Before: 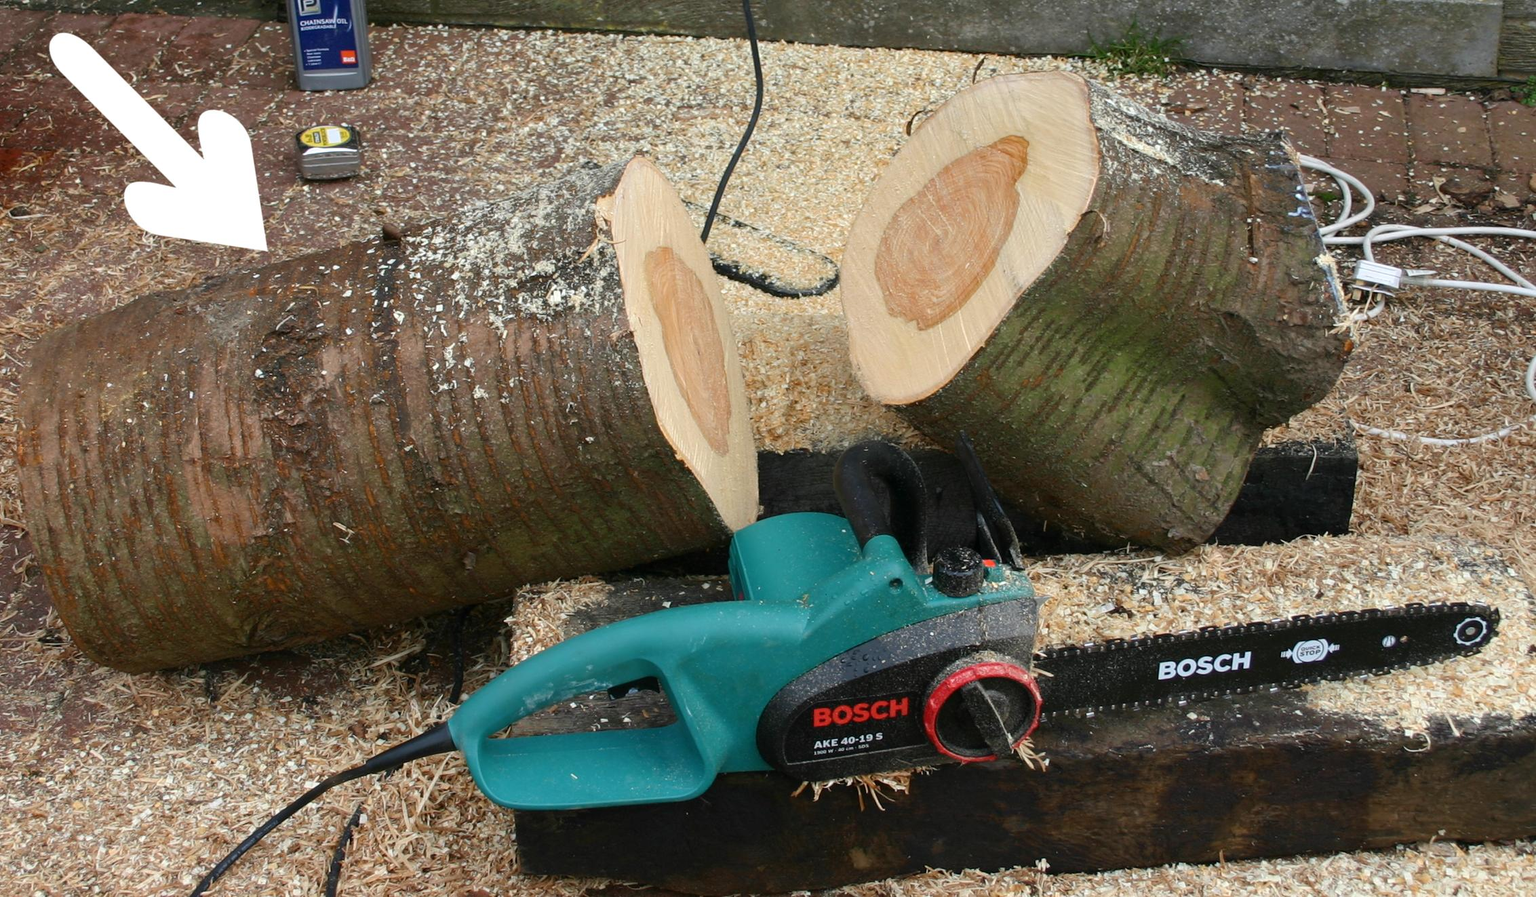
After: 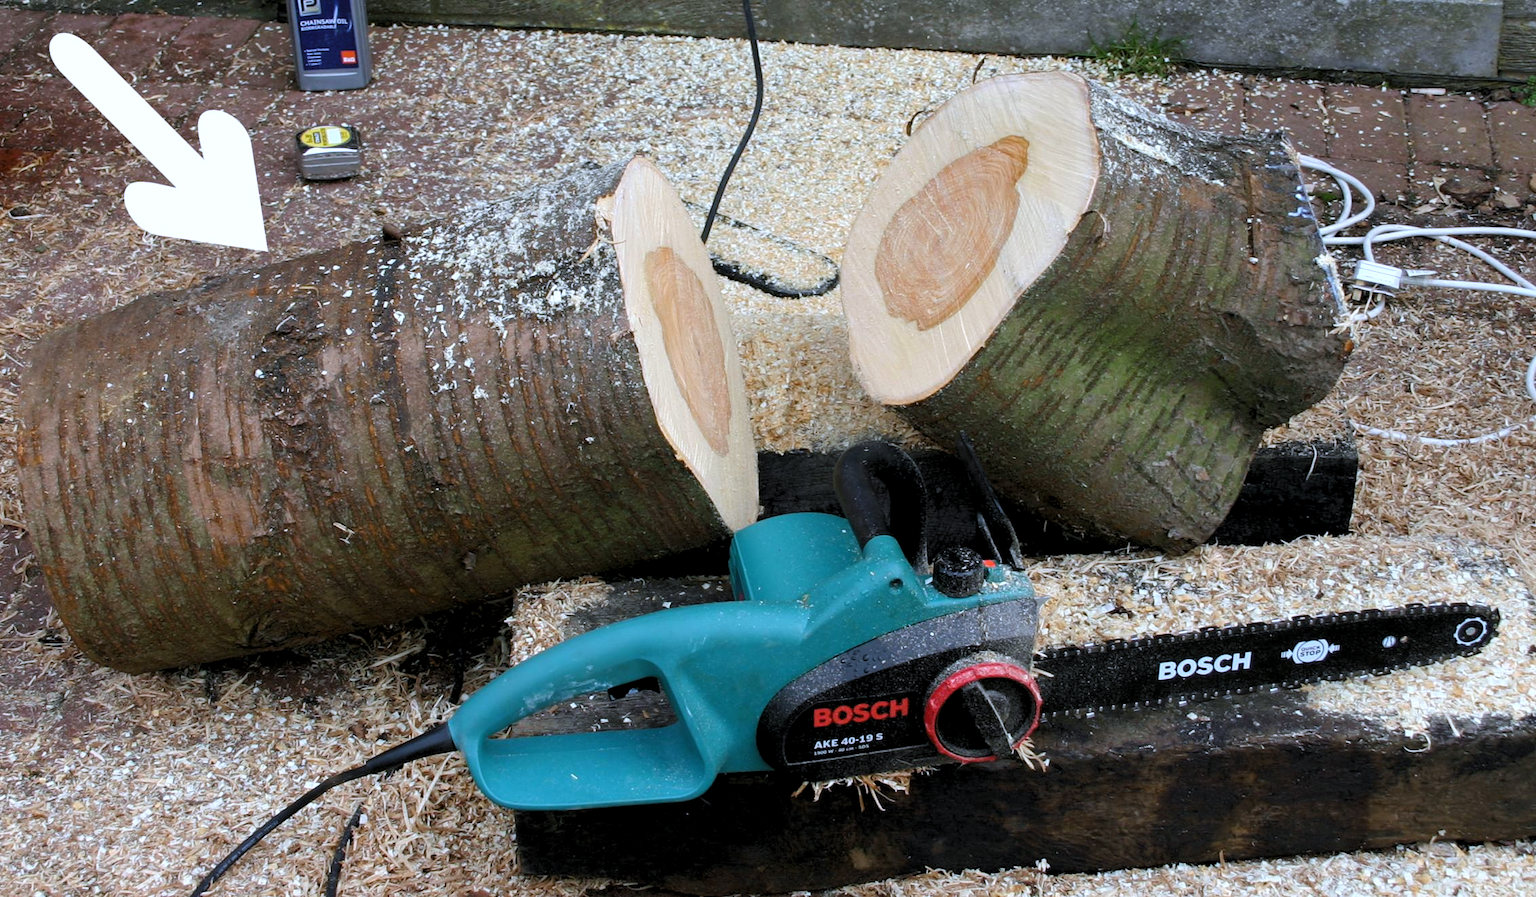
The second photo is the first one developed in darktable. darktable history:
white balance: red 0.948, green 1.02, blue 1.176
levels: levels [0.073, 0.497, 0.972]
